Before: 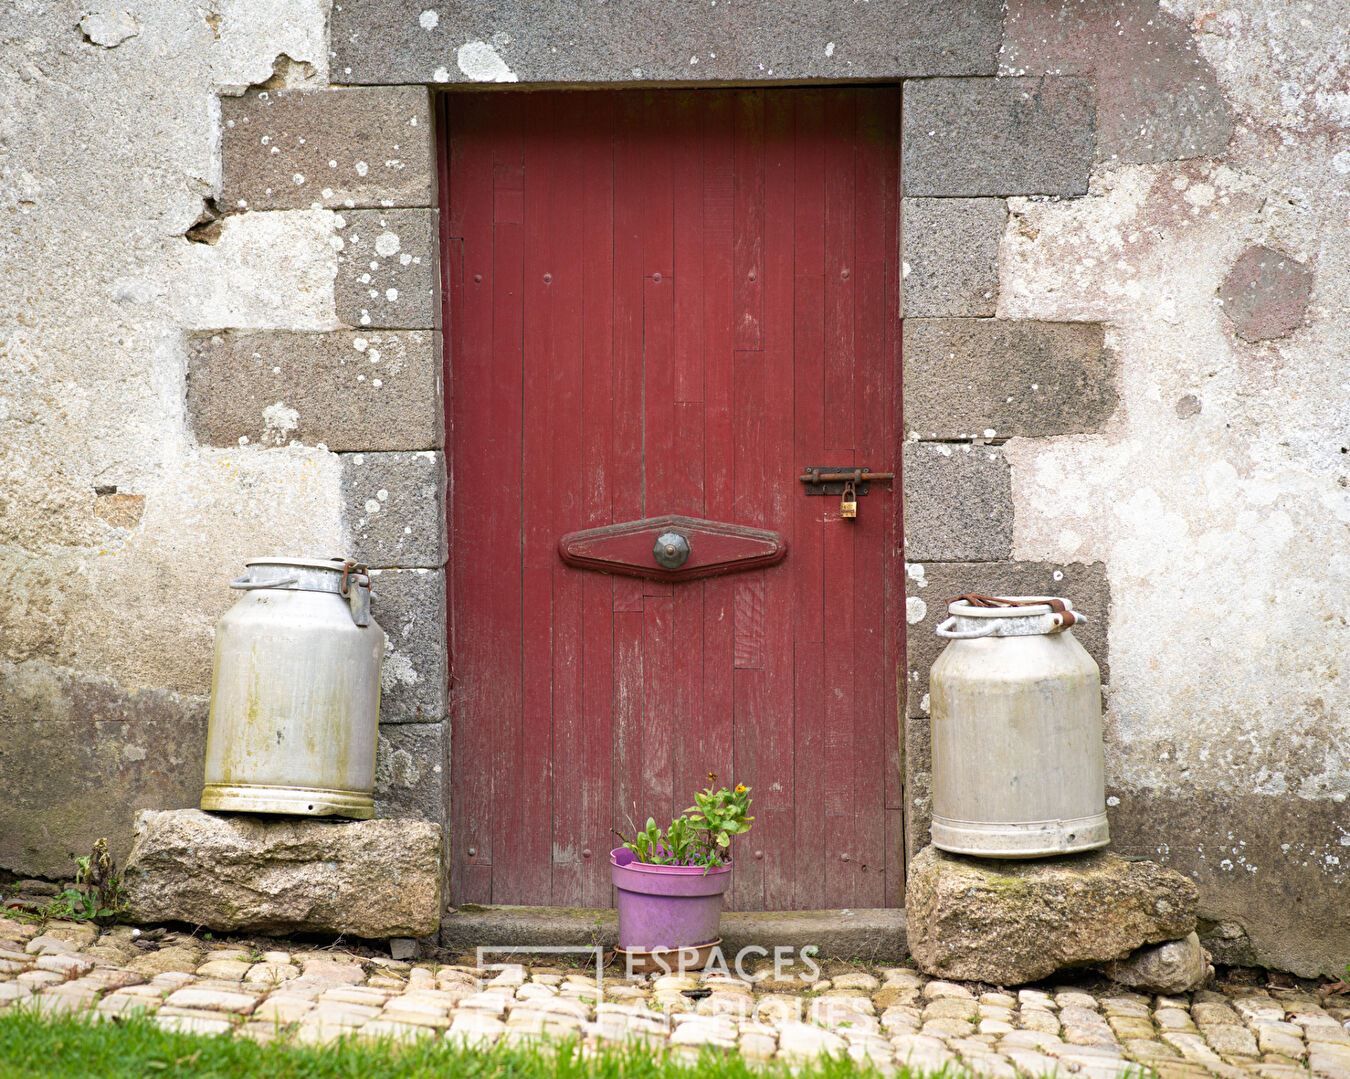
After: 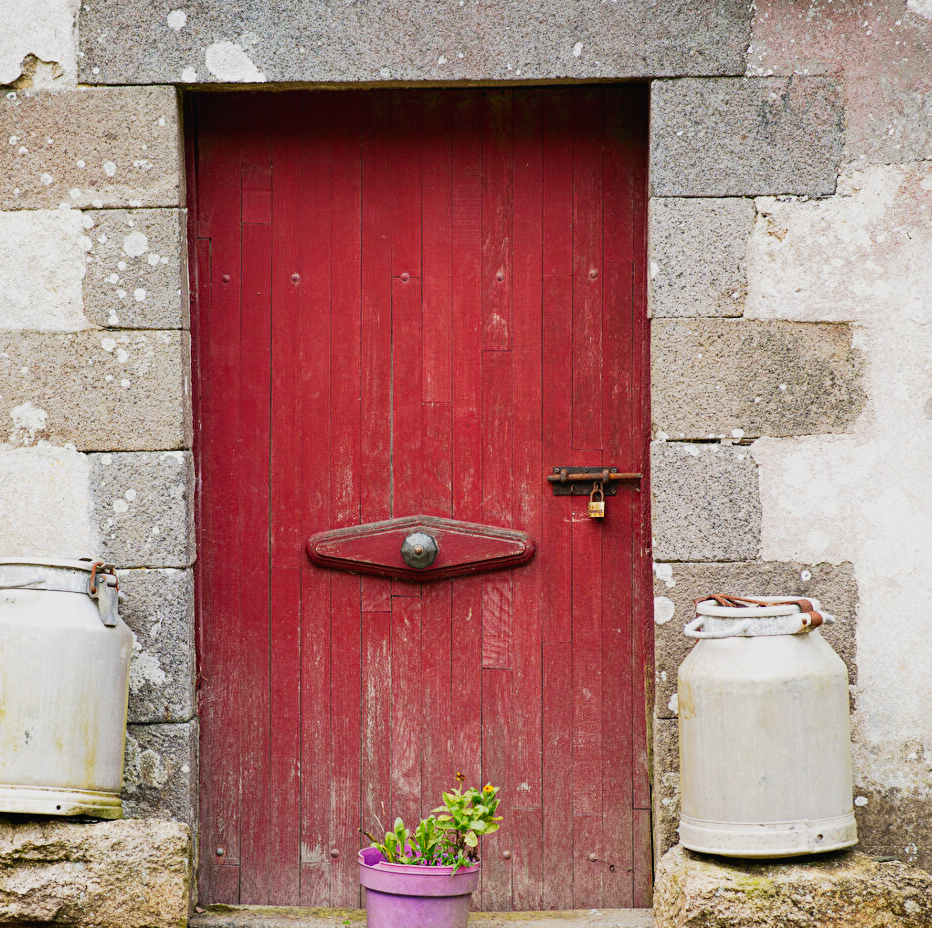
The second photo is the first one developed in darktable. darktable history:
crop: left 18.698%, right 12.2%, bottom 13.97%
tone curve: curves: ch0 [(0, 0.017) (0.091, 0.04) (0.296, 0.276) (0.439, 0.482) (0.64, 0.729) (0.785, 0.817) (0.995, 0.917)]; ch1 [(0, 0) (0.384, 0.365) (0.463, 0.447) (0.486, 0.474) (0.503, 0.497) (0.526, 0.52) (0.555, 0.564) (0.578, 0.589) (0.638, 0.66) (0.766, 0.773) (1, 1)]; ch2 [(0, 0) (0.374, 0.344) (0.446, 0.443) (0.501, 0.509) (0.528, 0.522) (0.569, 0.593) (0.61, 0.646) (0.666, 0.688) (1, 1)], preserve colors none
